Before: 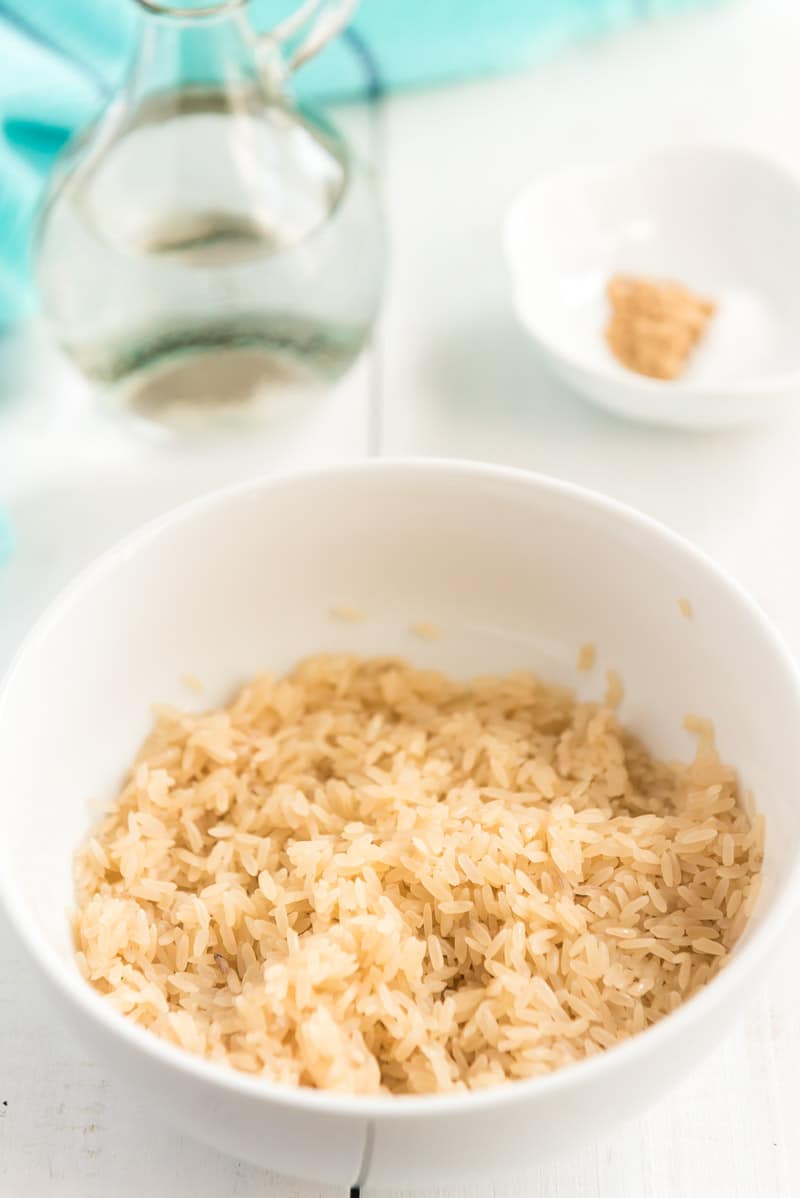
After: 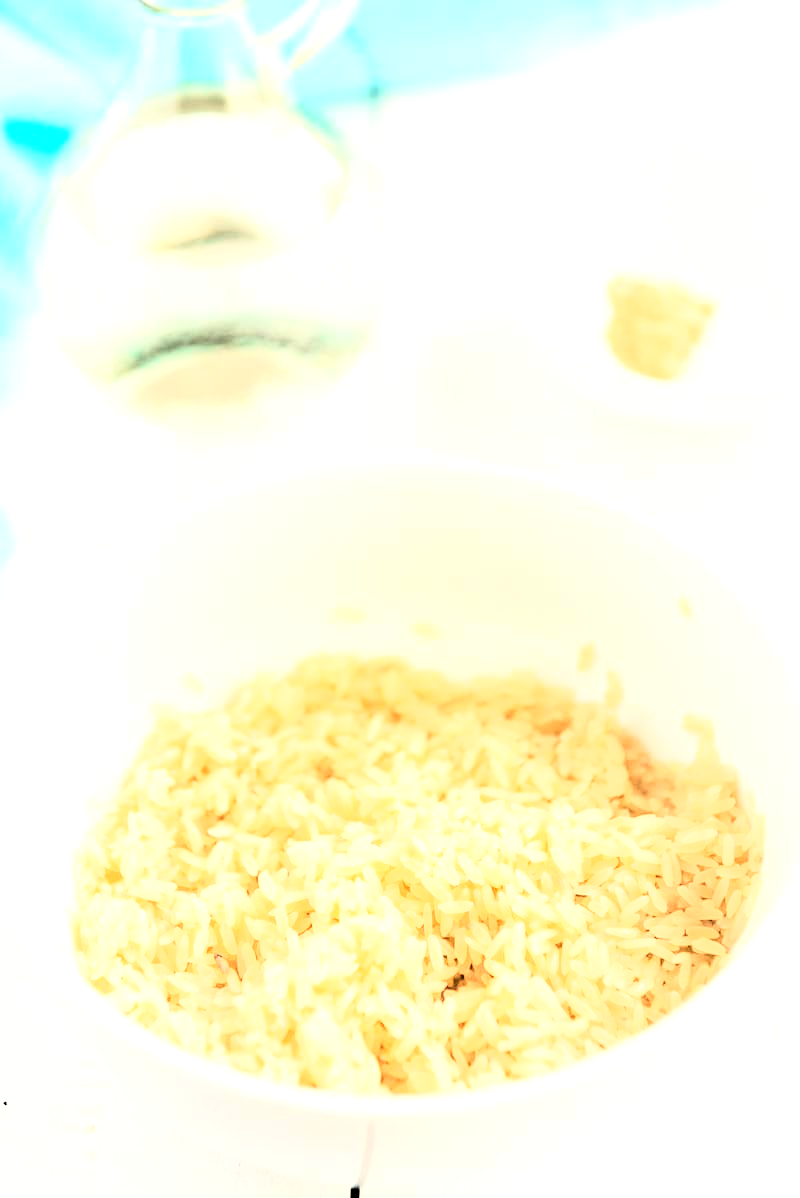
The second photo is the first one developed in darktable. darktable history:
white balance: red 1.009, blue 0.985
rgb levels: levels [[0.013, 0.434, 0.89], [0, 0.5, 1], [0, 0.5, 1]]
rgb curve: curves: ch0 [(0, 0) (0.21, 0.15) (0.24, 0.21) (0.5, 0.75) (0.75, 0.96) (0.89, 0.99) (1, 1)]; ch1 [(0, 0.02) (0.21, 0.13) (0.25, 0.2) (0.5, 0.67) (0.75, 0.9) (0.89, 0.97) (1, 1)]; ch2 [(0, 0.02) (0.21, 0.13) (0.25, 0.2) (0.5, 0.67) (0.75, 0.9) (0.89, 0.97) (1, 1)], compensate middle gray true
